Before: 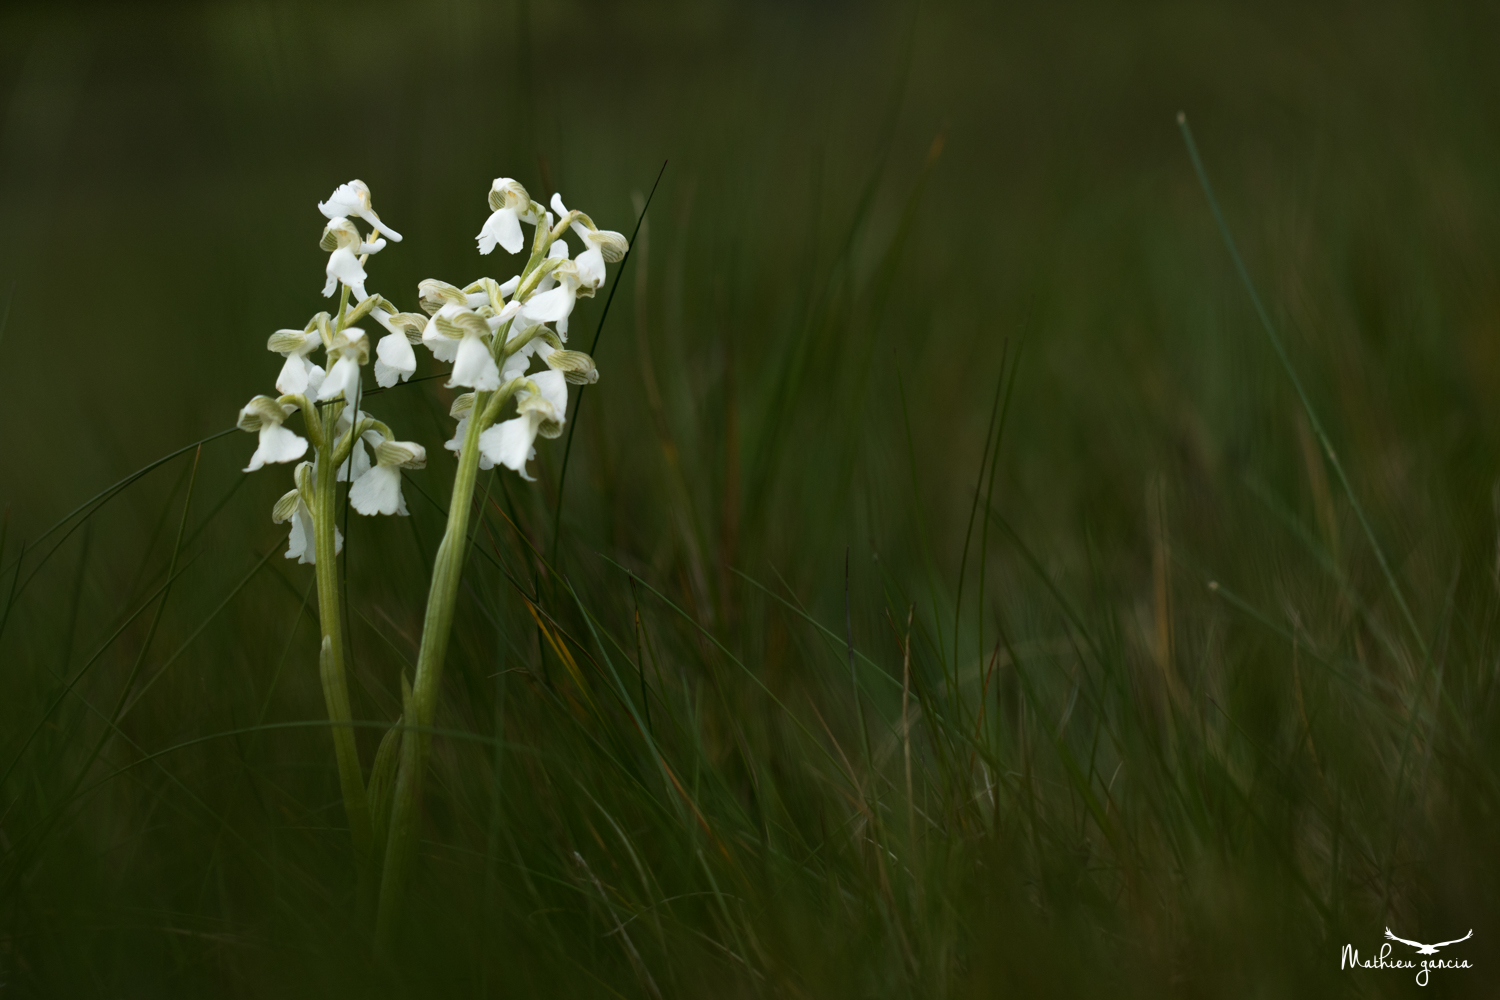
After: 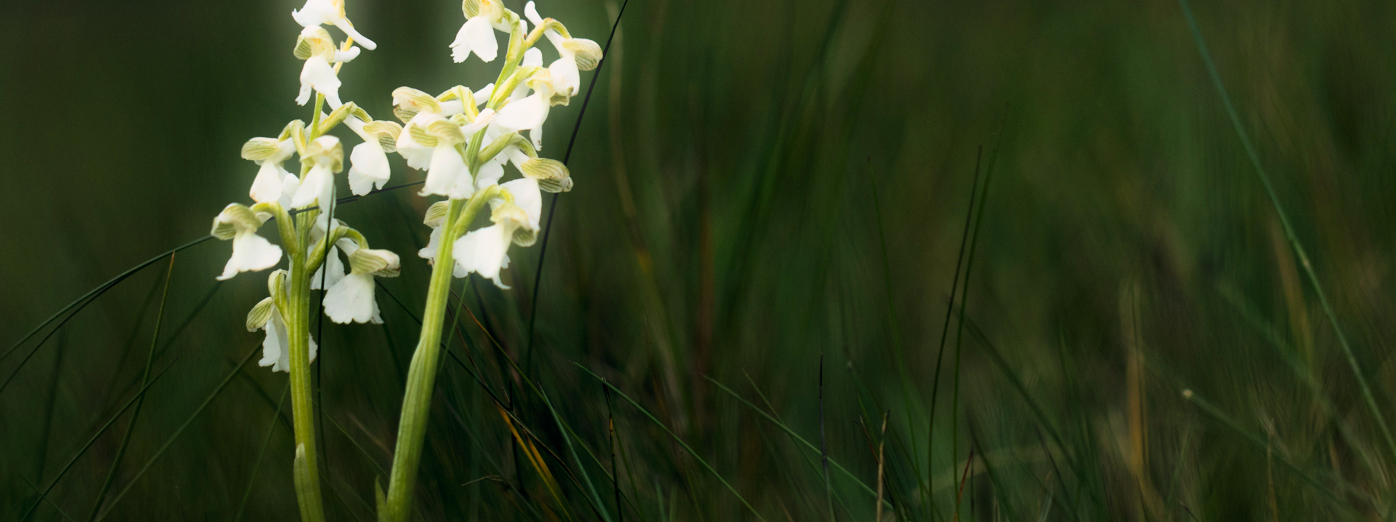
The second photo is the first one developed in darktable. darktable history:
exposure: black level correction 0.001, exposure 0.5 EV, compensate exposure bias true, compensate highlight preservation false
levels: levels [0.016, 0.484, 0.953]
filmic rgb: black relative exposure -7.65 EV, white relative exposure 4.56 EV, hardness 3.61, color science v6 (2022)
contrast brightness saturation: contrast 0.09, saturation 0.28
bloom: size 5%, threshold 95%, strength 15%
crop: left 1.744%, top 19.225%, right 5.069%, bottom 28.357%
color balance rgb: shadows lift › hue 87.51°, highlights gain › chroma 1.62%, highlights gain › hue 55.1°, global offset › chroma 0.1%, global offset › hue 253.66°, linear chroma grading › global chroma 0.5%
